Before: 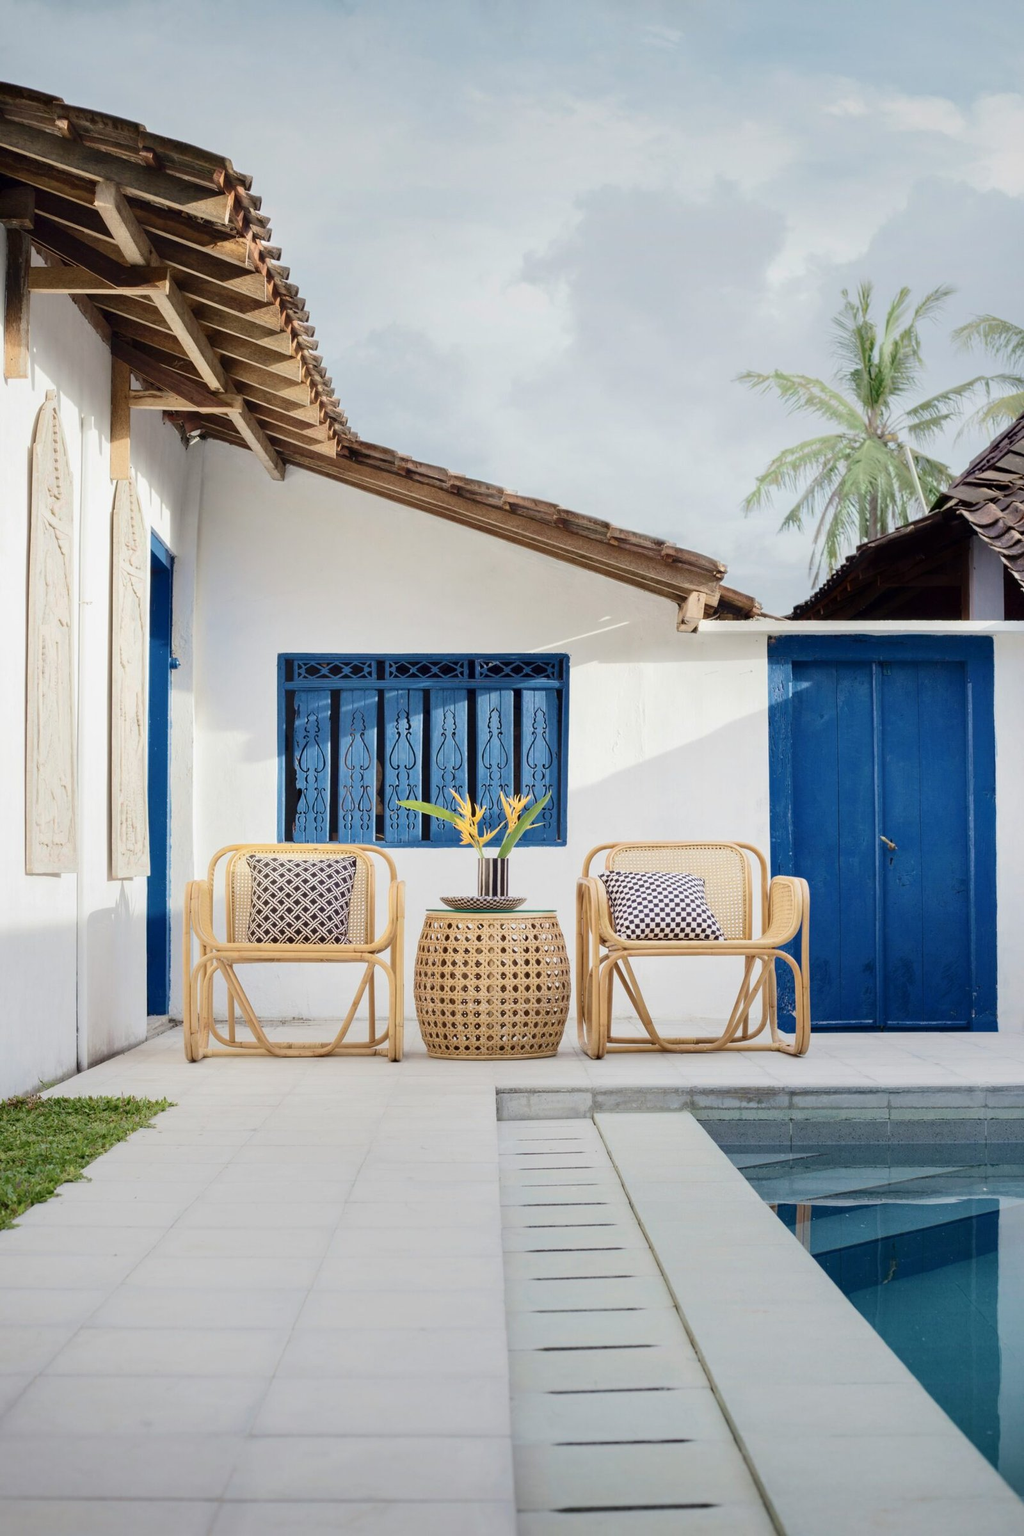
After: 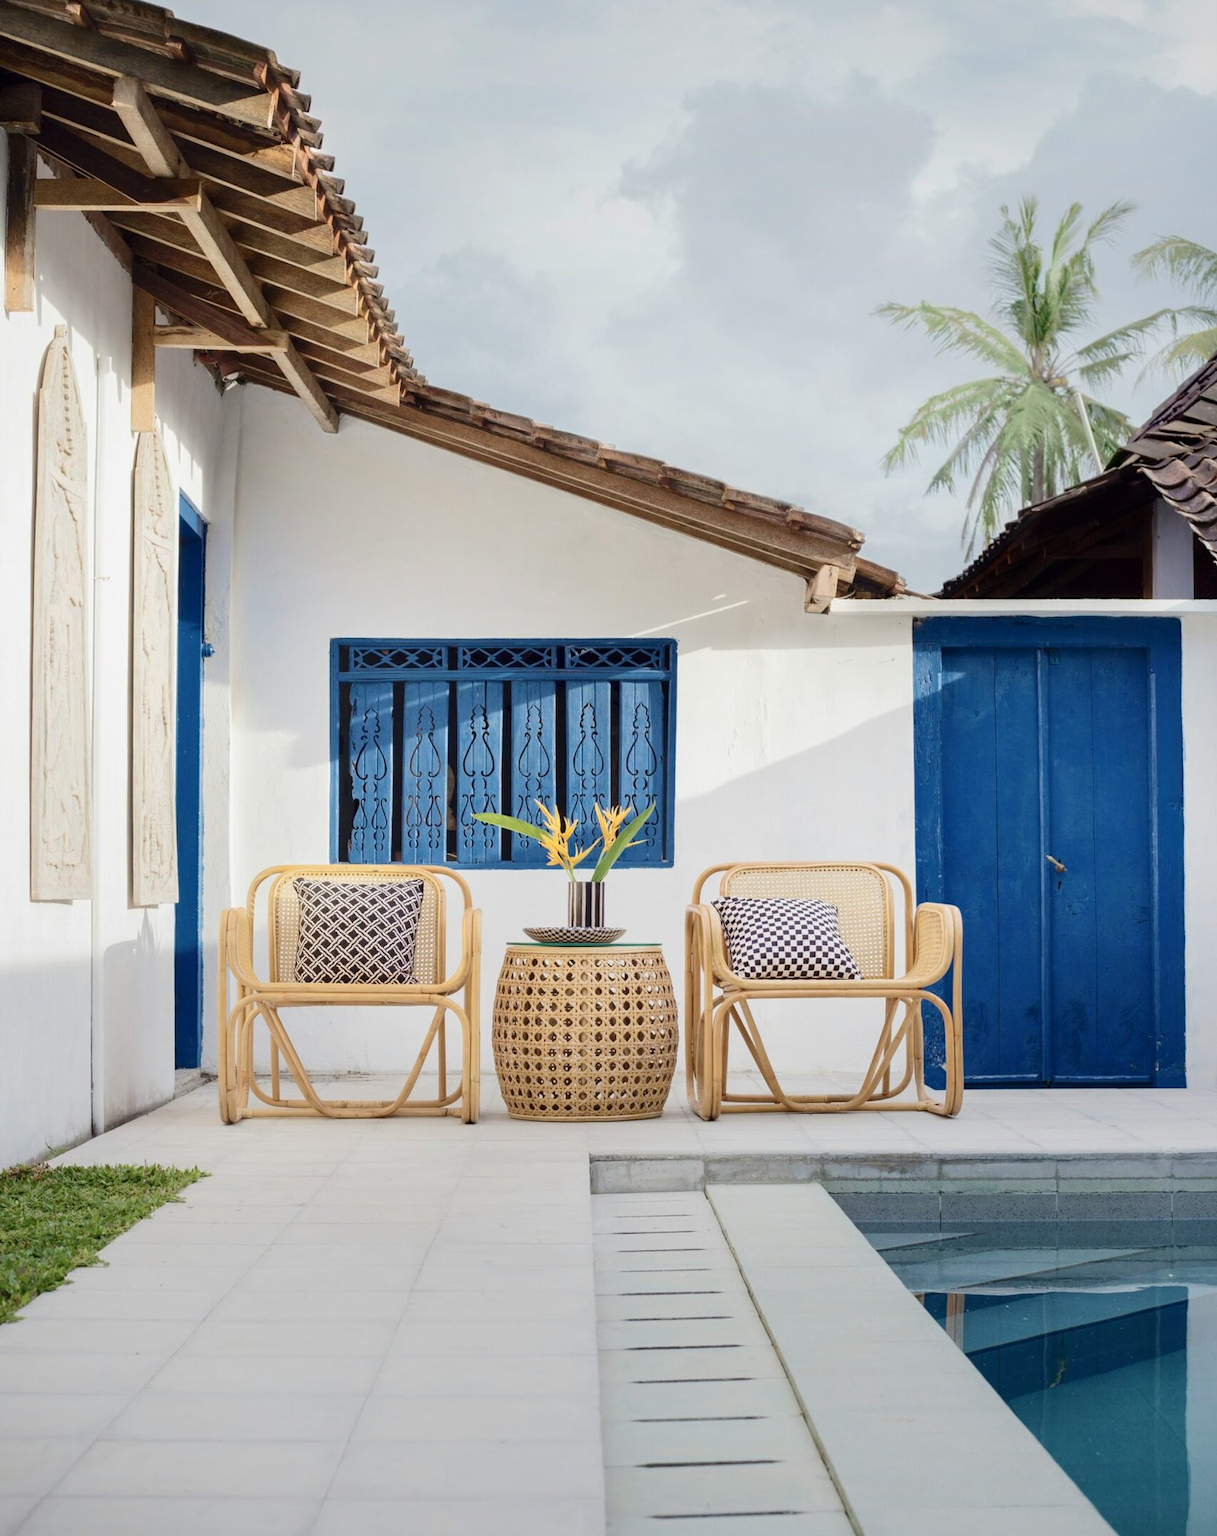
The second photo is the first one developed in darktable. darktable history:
crop: top 7.601%, bottom 8.264%
